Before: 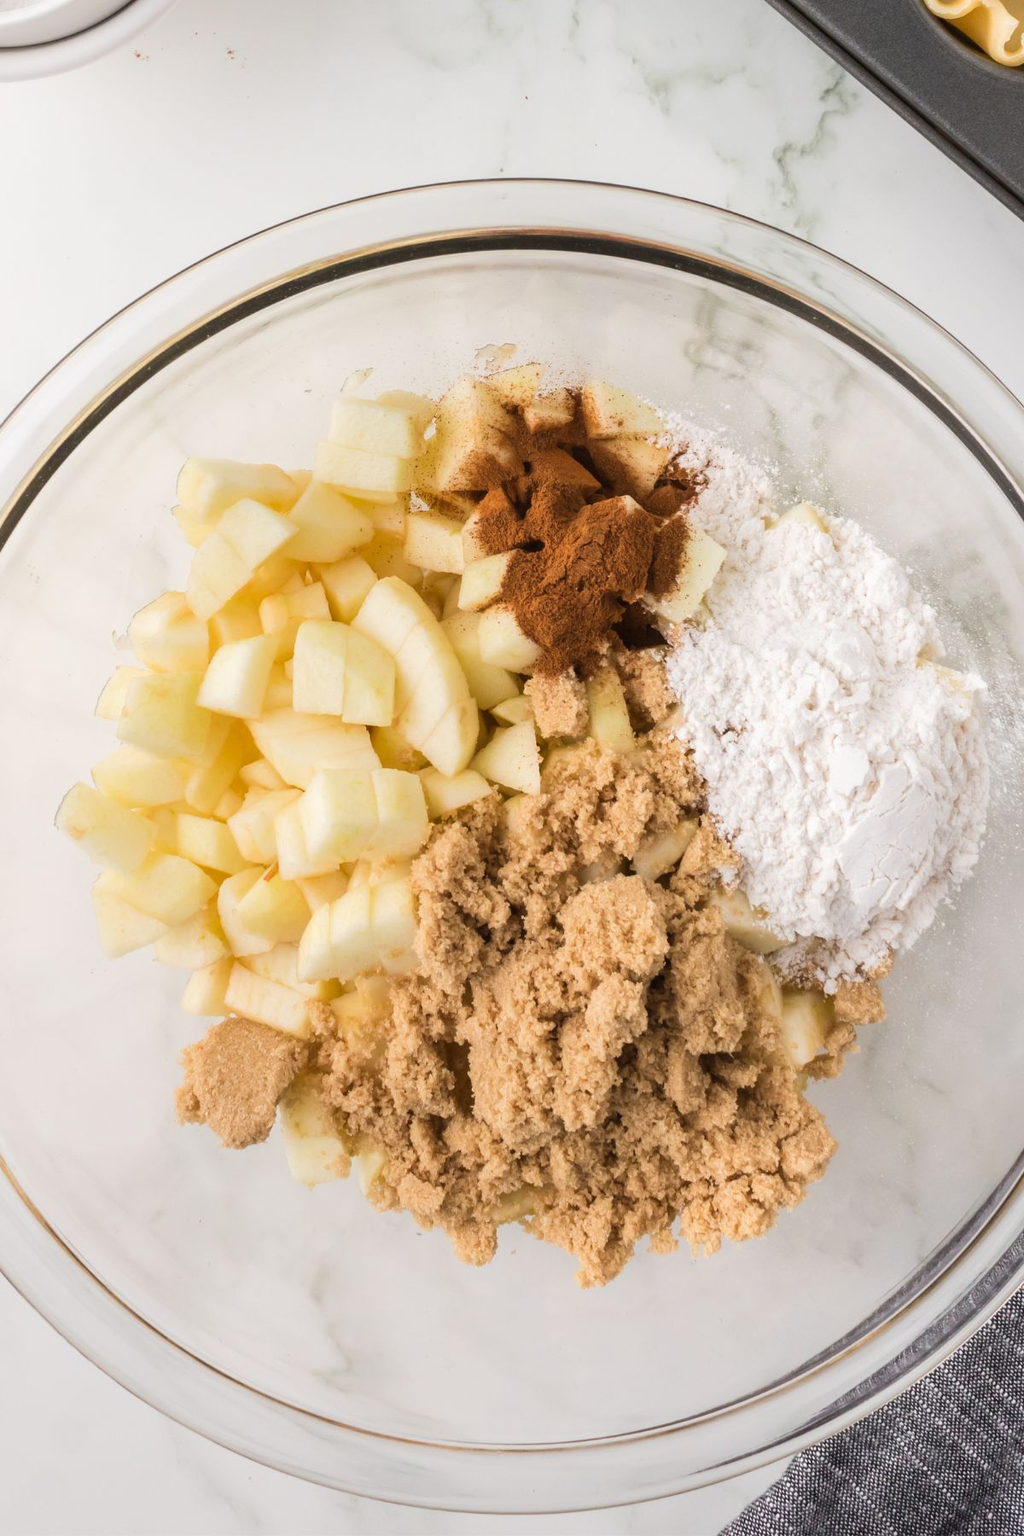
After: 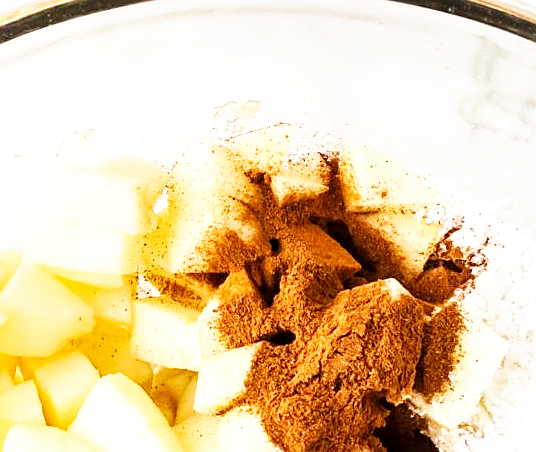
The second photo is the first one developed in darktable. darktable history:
local contrast: highlights 100%, shadows 100%, detail 131%, midtone range 0.2
crop: left 28.64%, top 16.832%, right 26.637%, bottom 58.055%
base curve: curves: ch0 [(0, 0) (0.007, 0.004) (0.027, 0.03) (0.046, 0.07) (0.207, 0.54) (0.442, 0.872) (0.673, 0.972) (1, 1)], preserve colors none
sharpen: on, module defaults
